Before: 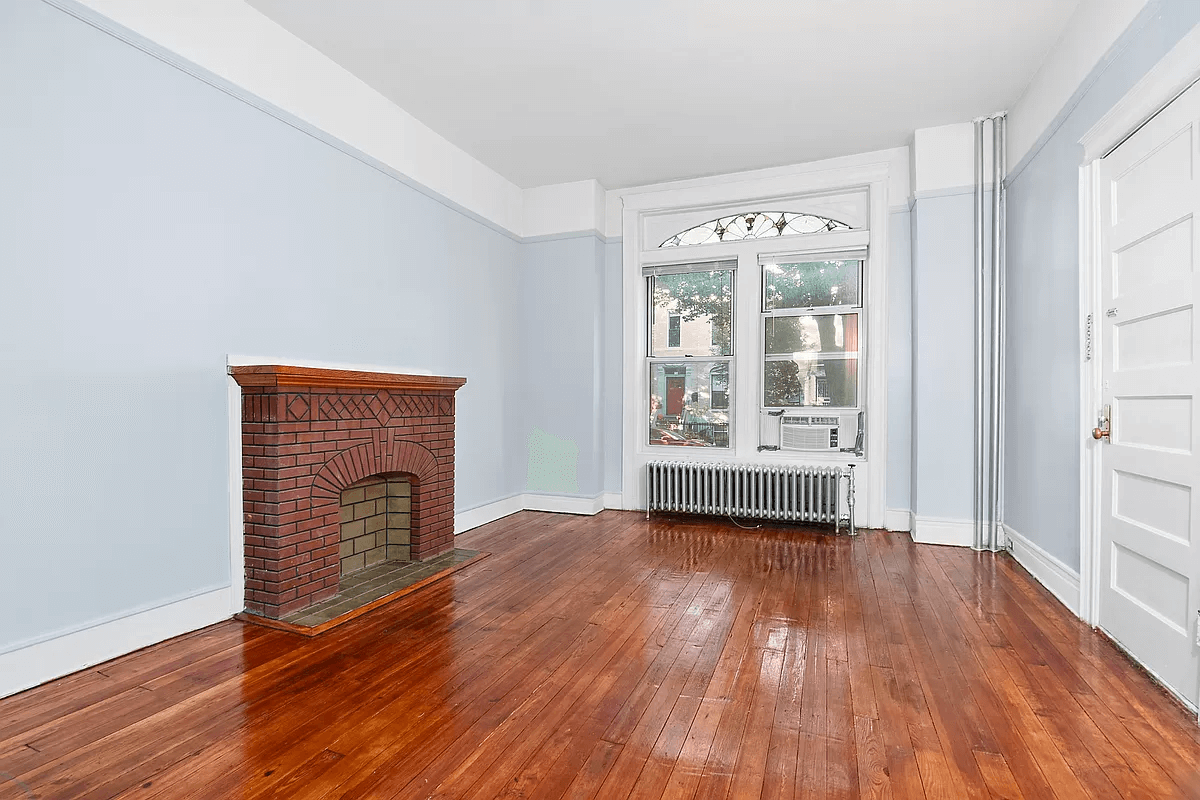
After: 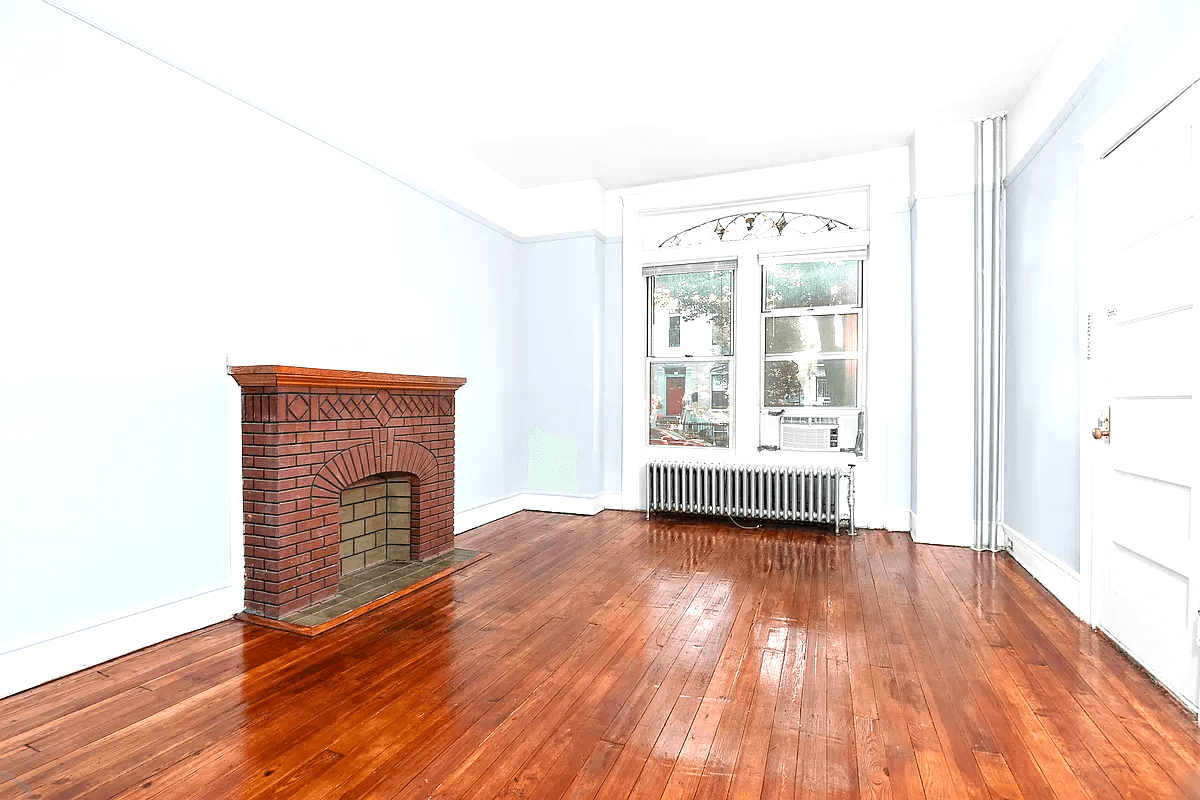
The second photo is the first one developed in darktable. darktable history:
tone equalizer: -8 EV -0.744 EV, -7 EV -0.679 EV, -6 EV -0.622 EV, -5 EV -0.381 EV, -3 EV 0.376 EV, -2 EV 0.6 EV, -1 EV 0.701 EV, +0 EV 0.739 EV
